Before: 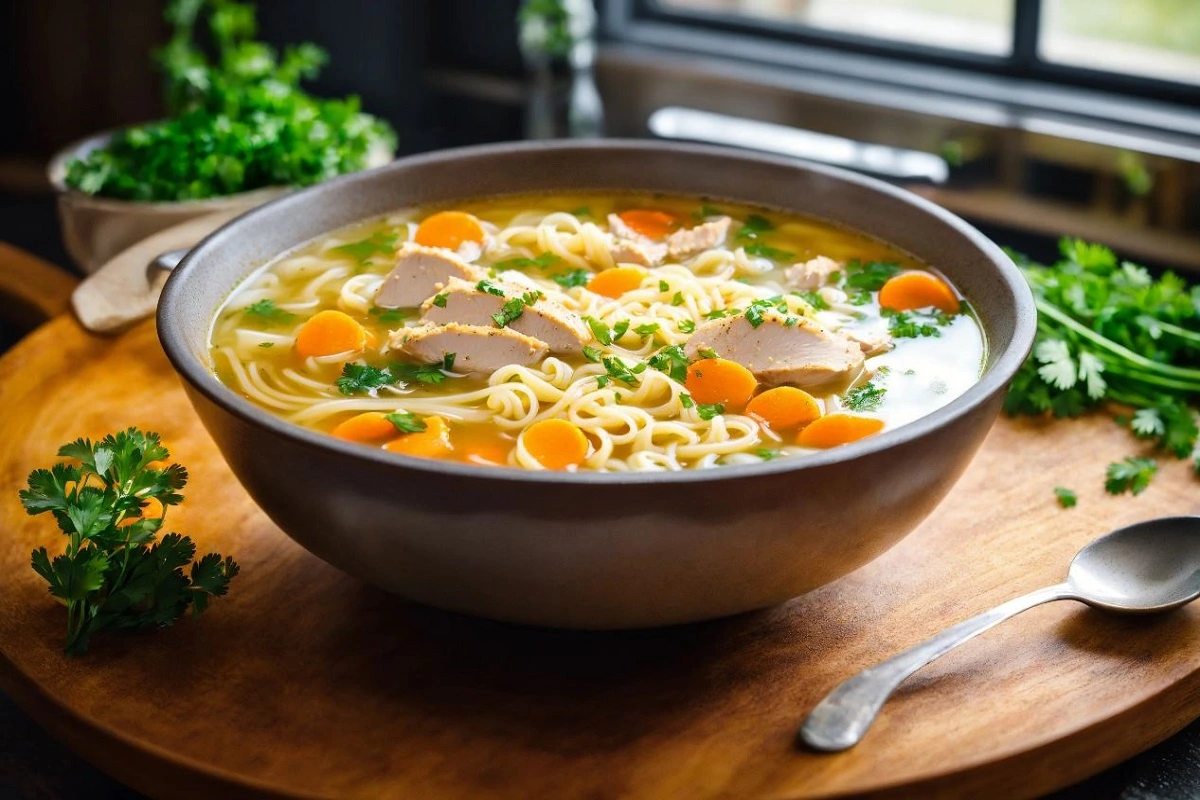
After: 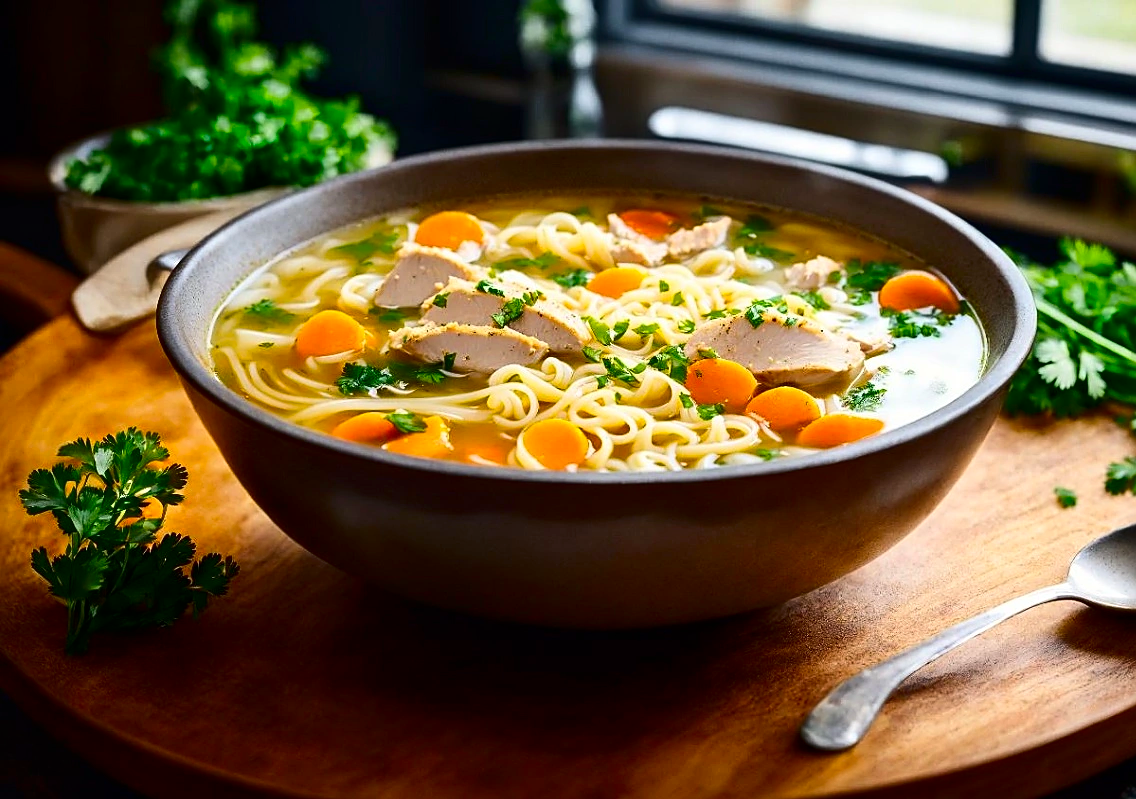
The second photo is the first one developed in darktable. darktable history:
crop and rotate: left 0%, right 5.312%
contrast brightness saturation: contrast 0.194, brightness -0.114, saturation 0.208
sharpen: on, module defaults
